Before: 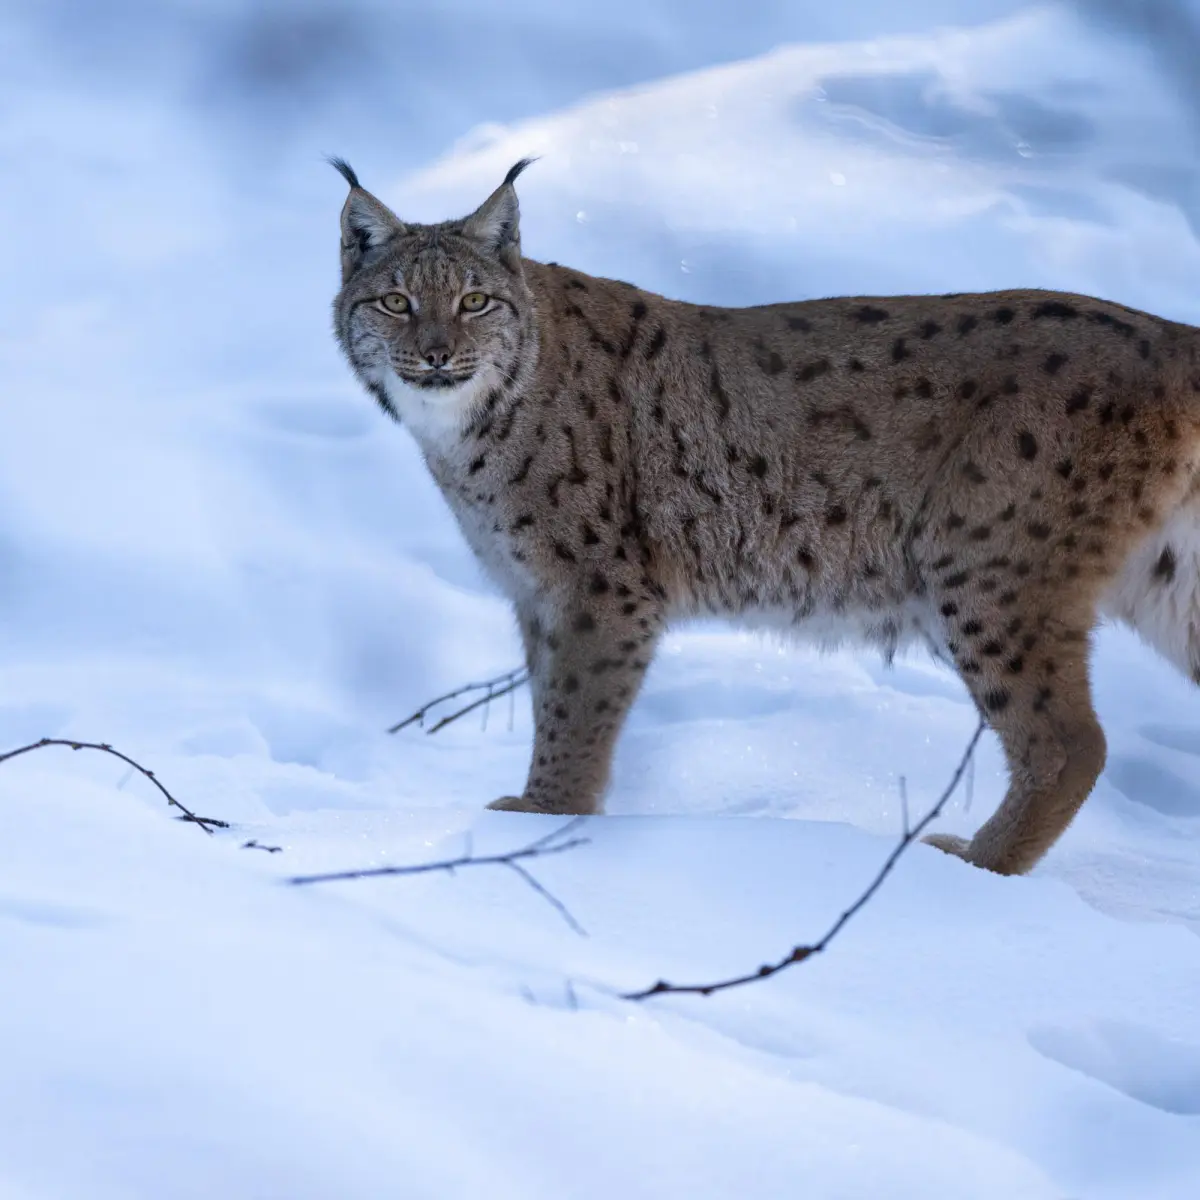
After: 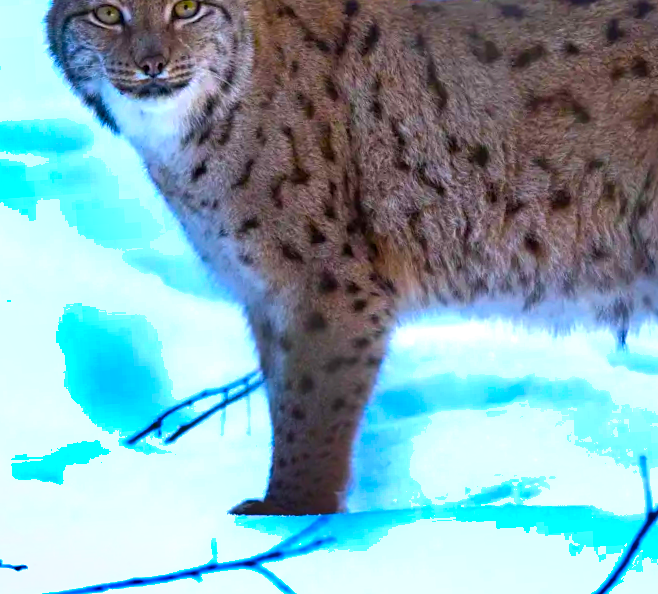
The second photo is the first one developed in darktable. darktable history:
color balance rgb: linear chroma grading › global chroma 42%, perceptual saturation grading › global saturation 42%, perceptual brilliance grading › global brilliance 25%, global vibrance 33%
crop and rotate: left 22.13%, top 22.054%, right 22.026%, bottom 22.102%
rotate and perspective: rotation -3.52°, crop left 0.036, crop right 0.964, crop top 0.081, crop bottom 0.919
shadows and highlights: shadows 52.42, soften with gaussian
